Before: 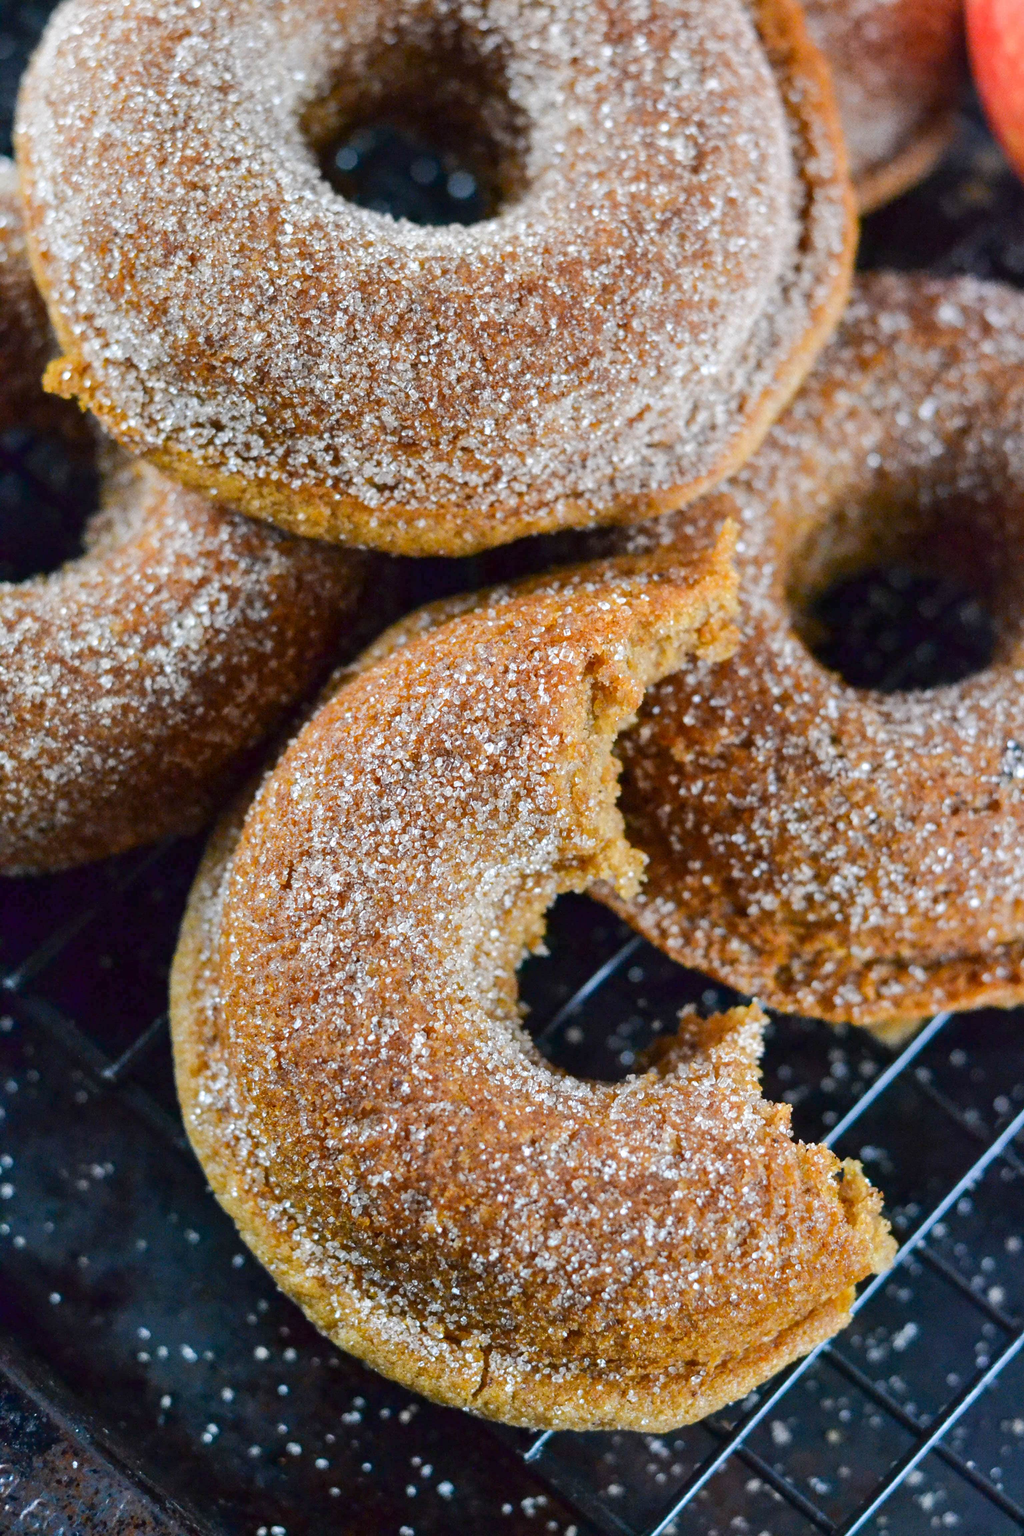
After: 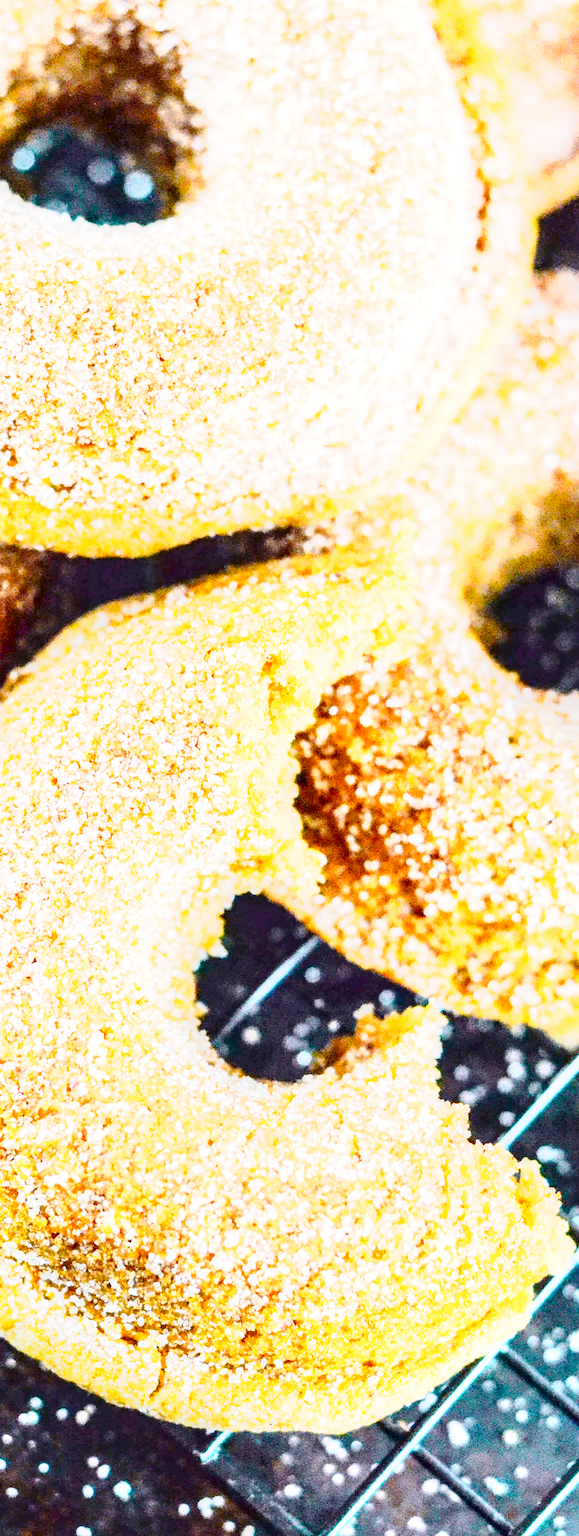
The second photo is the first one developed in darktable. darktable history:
crop: left 31.599%, top 0.003%, right 11.786%
exposure: exposure 1.991 EV, compensate highlight preservation false
local contrast: highlights 43%, shadows 59%, detail 138%, midtone range 0.52
base curve: curves: ch0 [(0, 0) (0.028, 0.03) (0.121, 0.232) (0.46, 0.748) (0.859, 0.968) (1, 1)], preserve colors none
tone curve: curves: ch0 [(0, 0.023) (0.113, 0.084) (0.285, 0.301) (0.673, 0.796) (0.845, 0.932) (0.994, 0.971)]; ch1 [(0, 0) (0.456, 0.437) (0.498, 0.5) (0.57, 0.559) (0.631, 0.639) (1, 1)]; ch2 [(0, 0) (0.417, 0.44) (0.46, 0.453) (0.502, 0.507) (0.55, 0.57) (0.67, 0.712) (1, 1)], color space Lab, independent channels, preserve colors none
